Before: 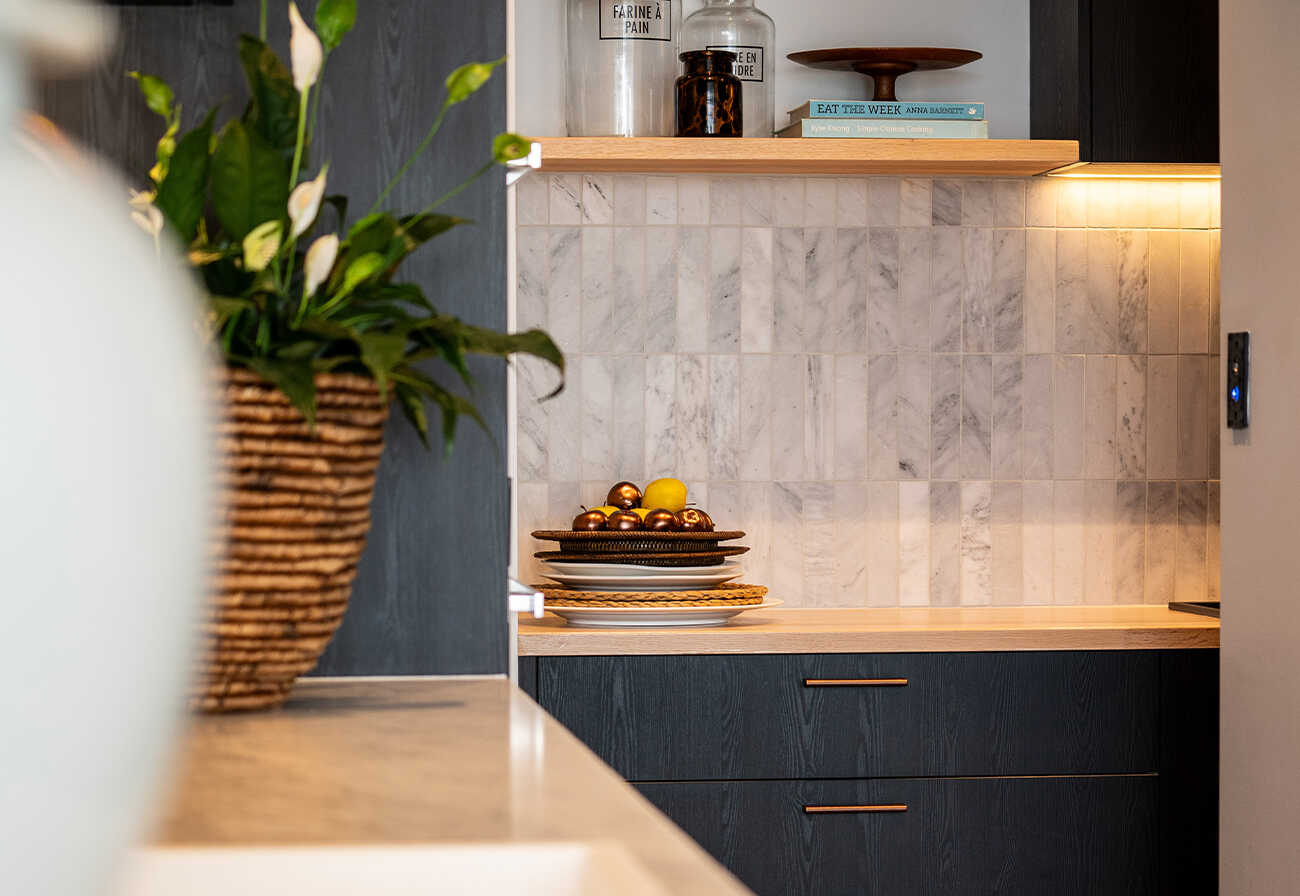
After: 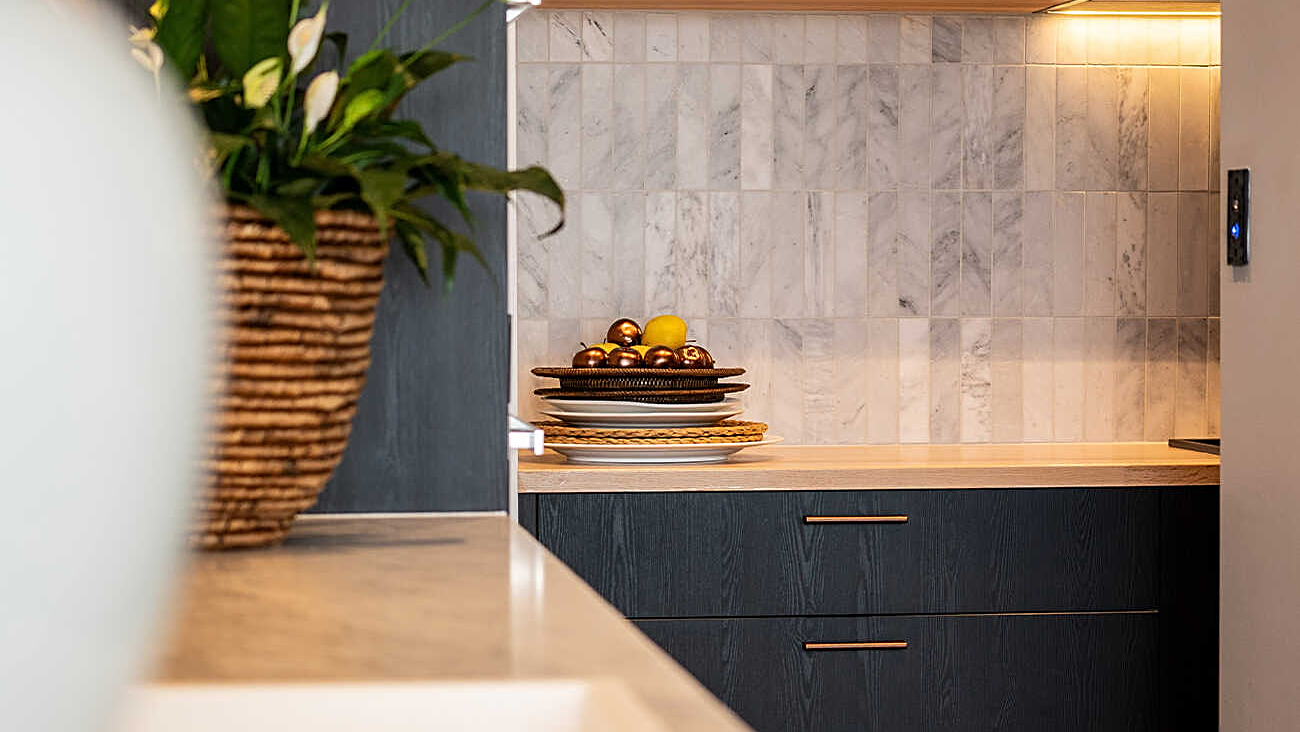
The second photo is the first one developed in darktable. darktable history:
tone equalizer: edges refinement/feathering 500, mask exposure compensation -1.57 EV, preserve details guided filter
sharpen: on, module defaults
crop and rotate: top 18.292%
